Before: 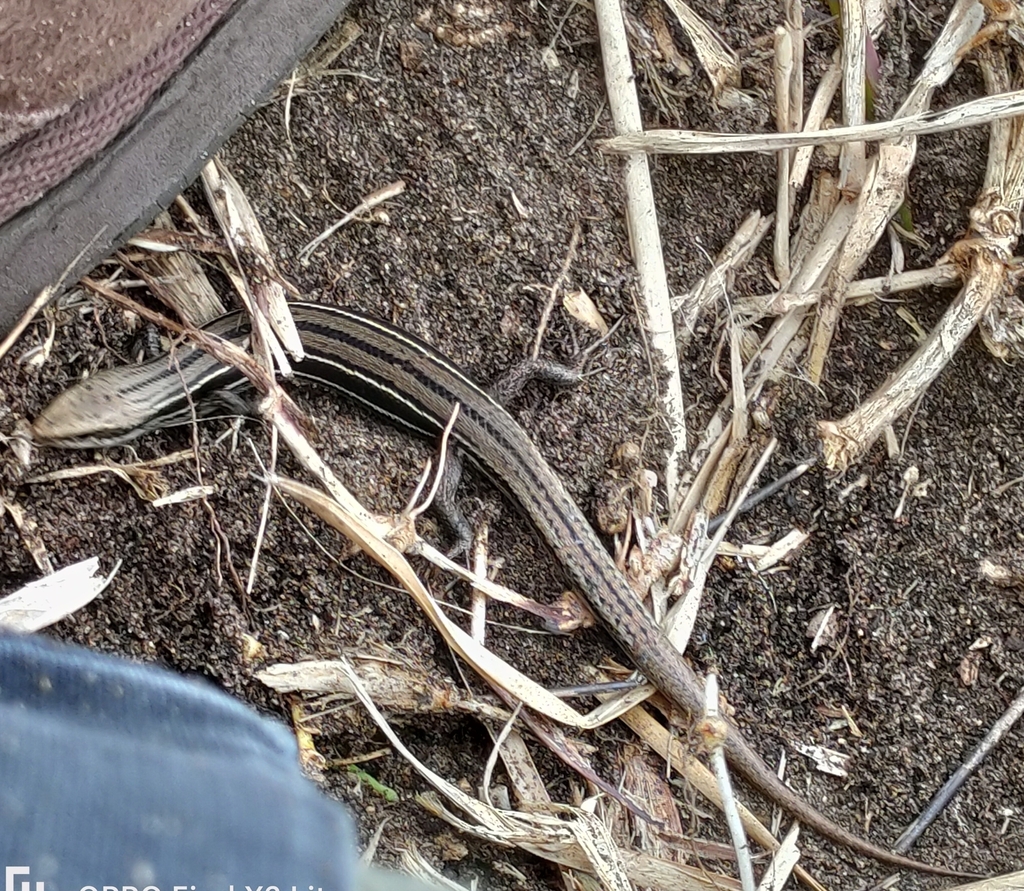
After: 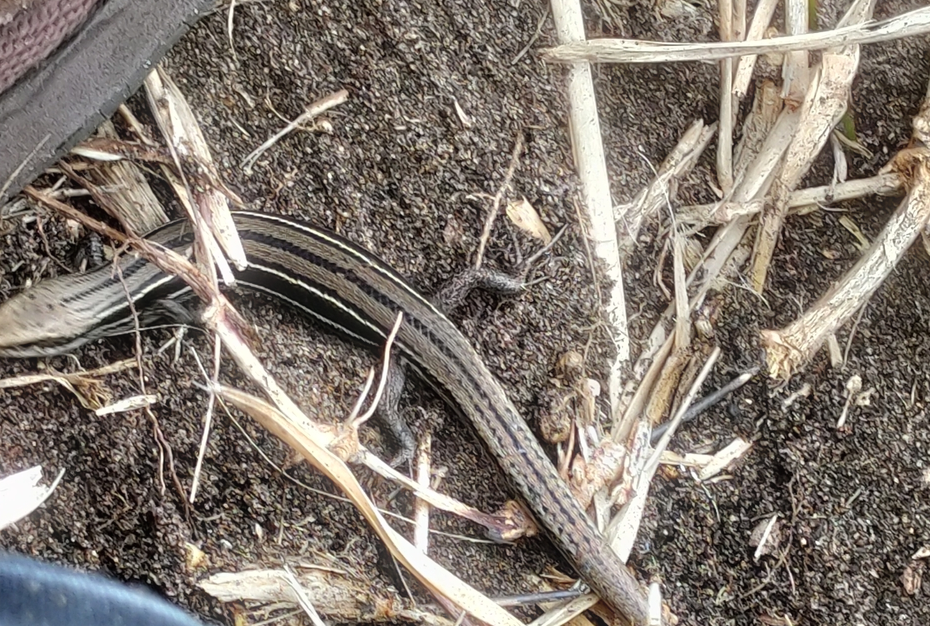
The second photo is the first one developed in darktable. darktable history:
crop: left 5.596%, top 10.314%, right 3.534%, bottom 19.395%
bloom: size 5%, threshold 95%, strength 15%
